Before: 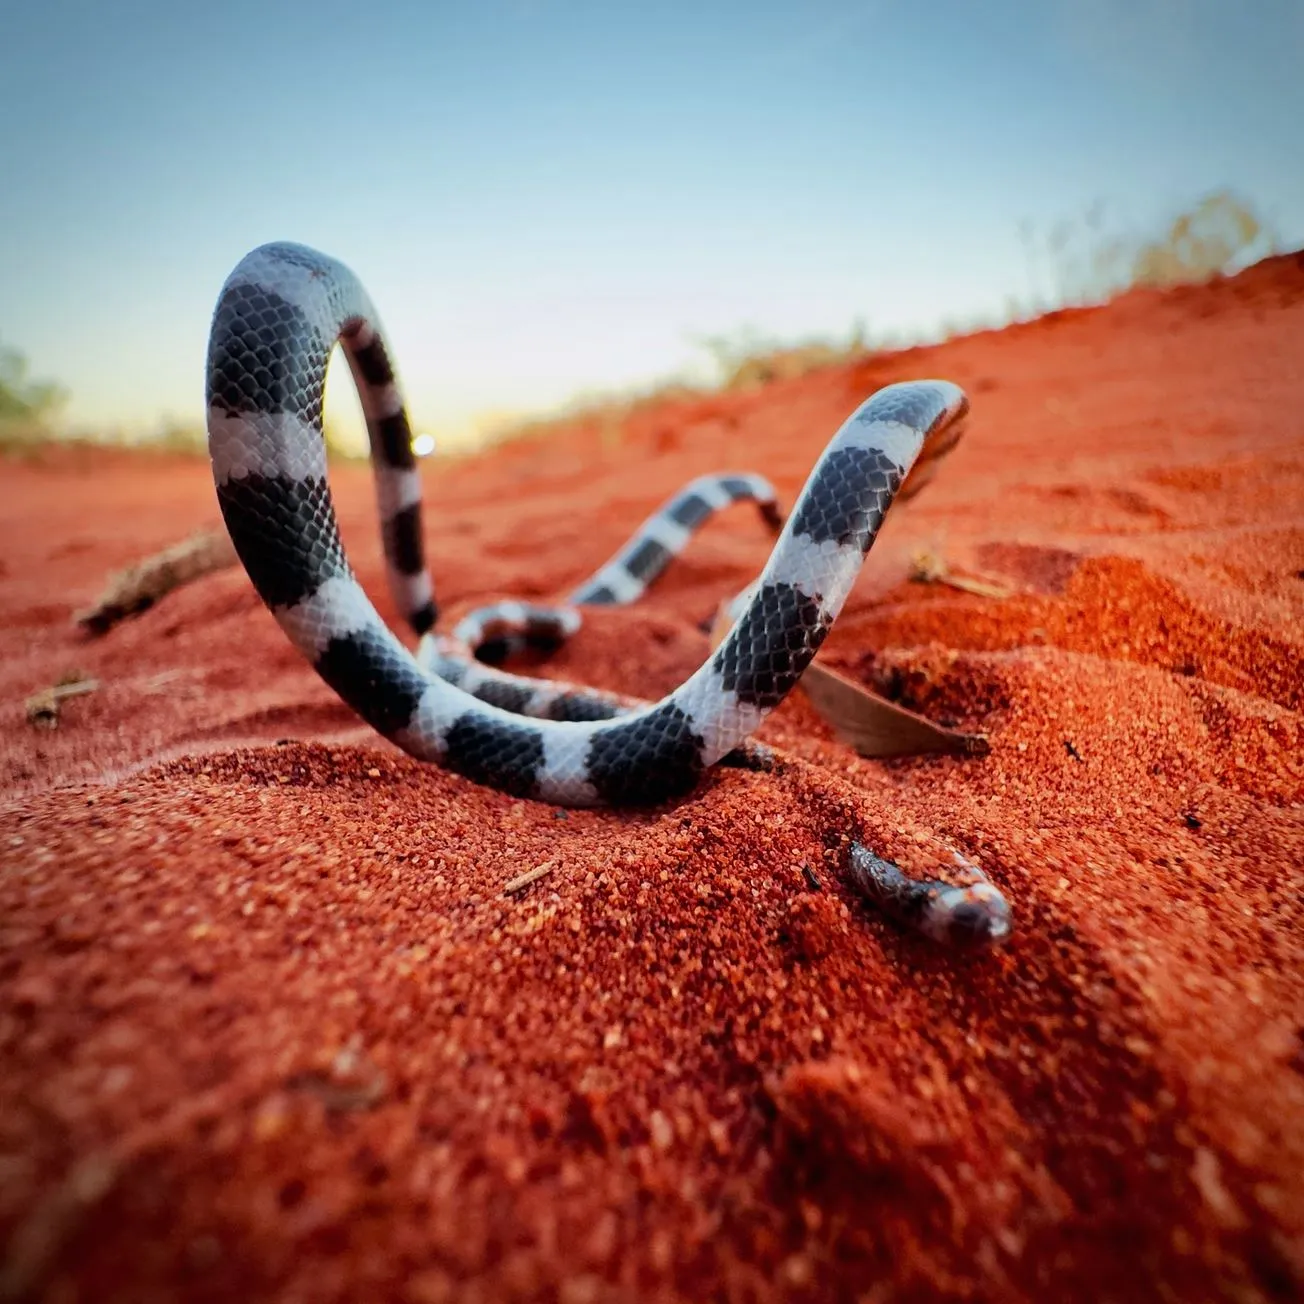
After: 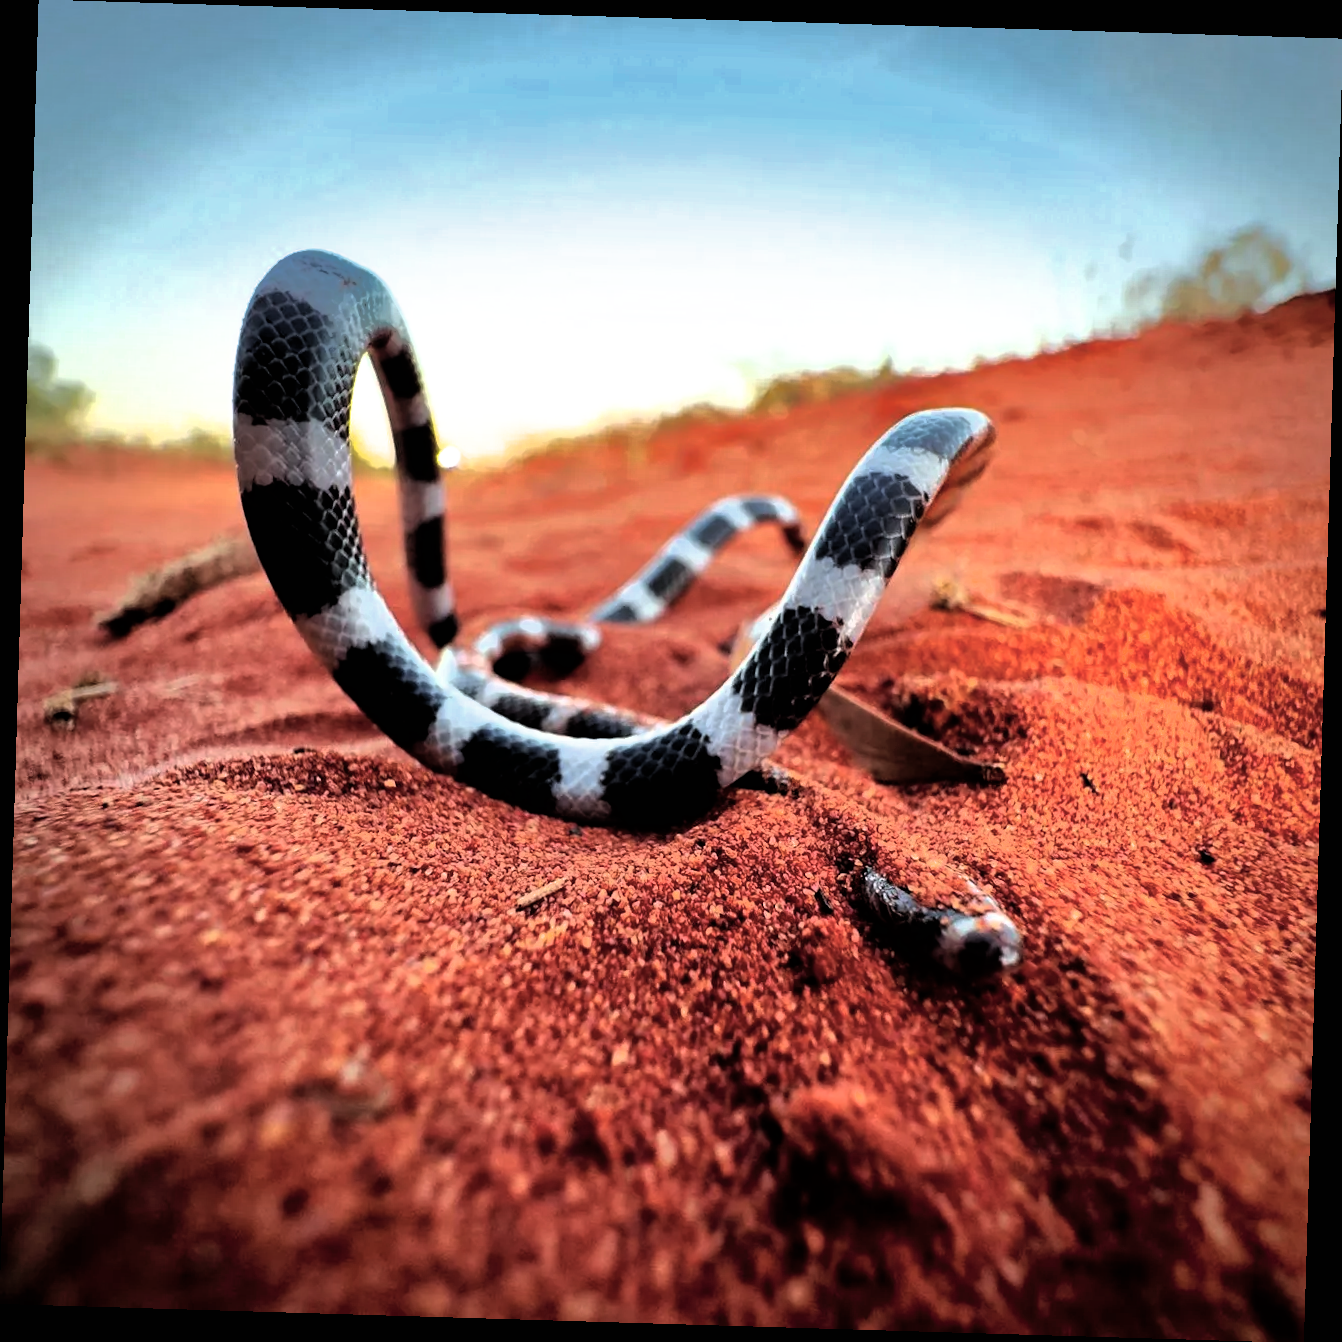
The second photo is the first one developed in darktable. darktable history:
rotate and perspective: rotation 1.72°, automatic cropping off
filmic rgb: black relative exposure -8.2 EV, white relative exposure 2.2 EV, threshold 3 EV, hardness 7.11, latitude 85.74%, contrast 1.696, highlights saturation mix -4%, shadows ↔ highlights balance -2.69%, color science v5 (2021), contrast in shadows safe, contrast in highlights safe, enable highlight reconstruction true
shadows and highlights: shadows 40, highlights -60
